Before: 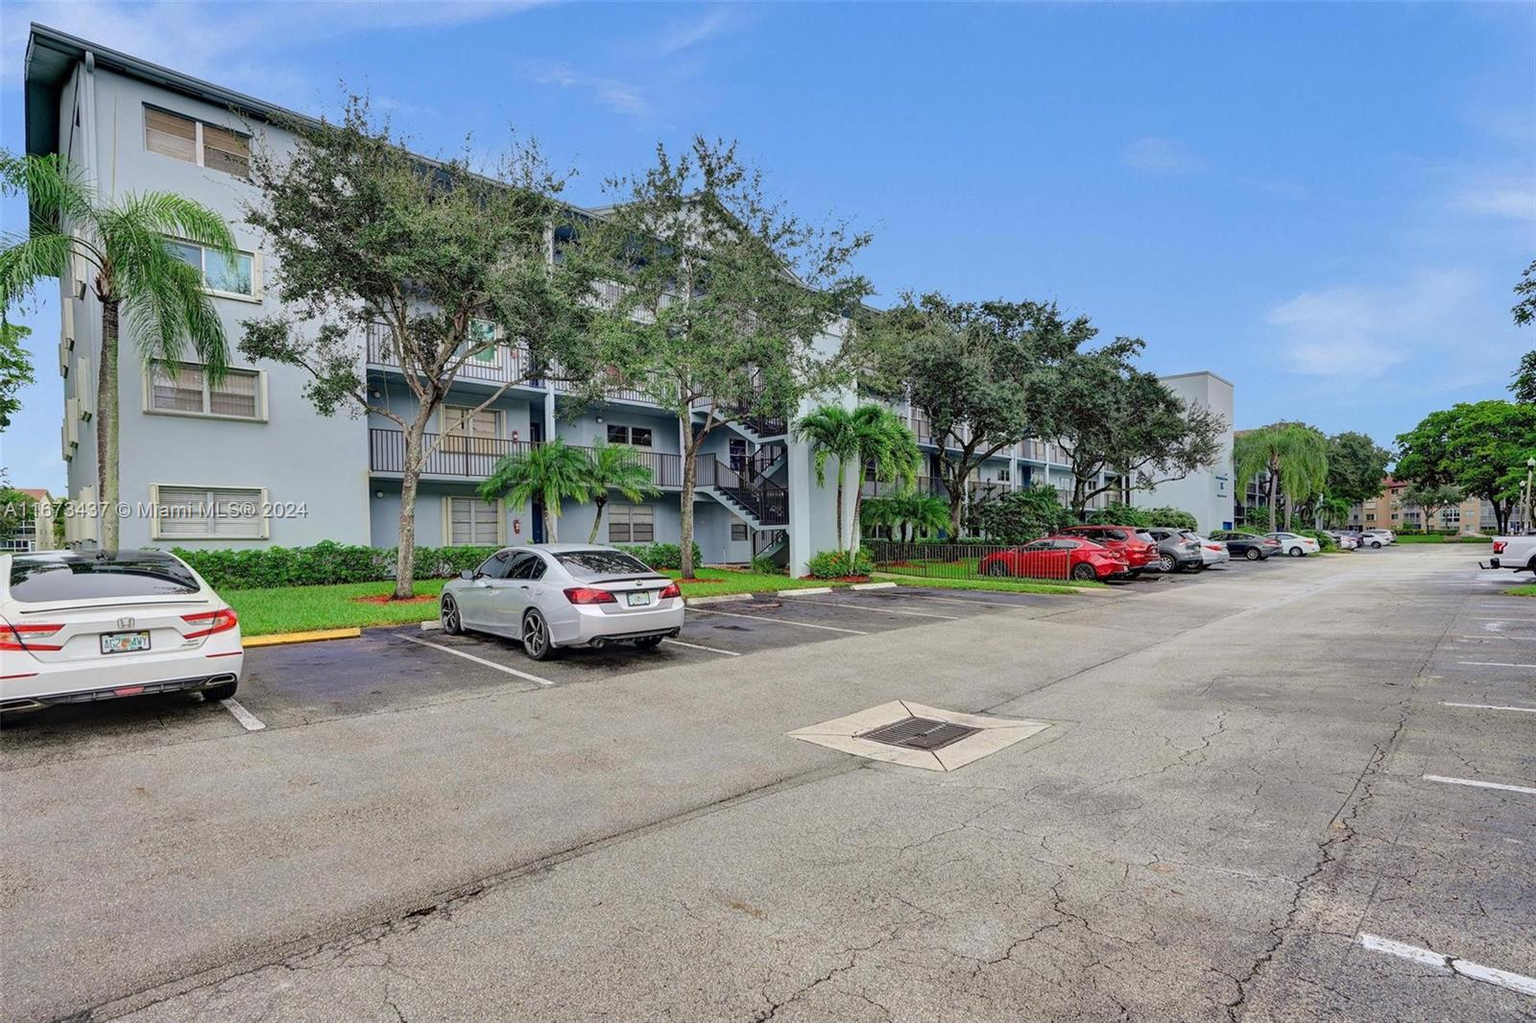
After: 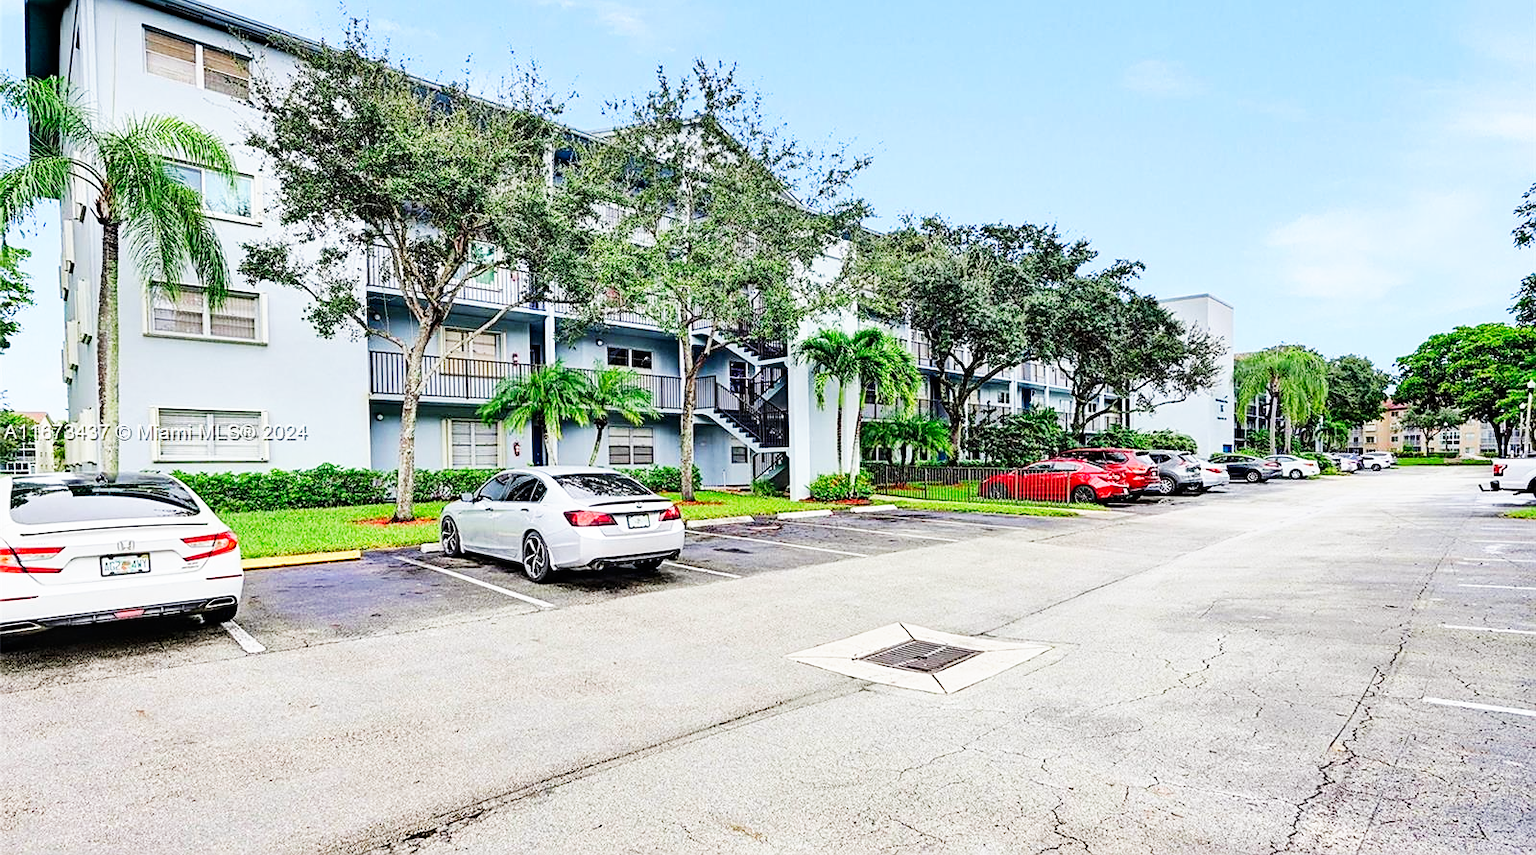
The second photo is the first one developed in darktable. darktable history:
sharpen: on, module defaults
base curve: curves: ch0 [(0, 0) (0.007, 0.004) (0.027, 0.03) (0.046, 0.07) (0.207, 0.54) (0.442, 0.872) (0.673, 0.972) (1, 1)], preserve colors none
tone equalizer: on, module defaults
crop: top 7.625%, bottom 8.027%
exposure: black level correction 0.001, exposure -0.125 EV, compensate exposure bias true, compensate highlight preservation false
white balance: red 0.988, blue 1.017
